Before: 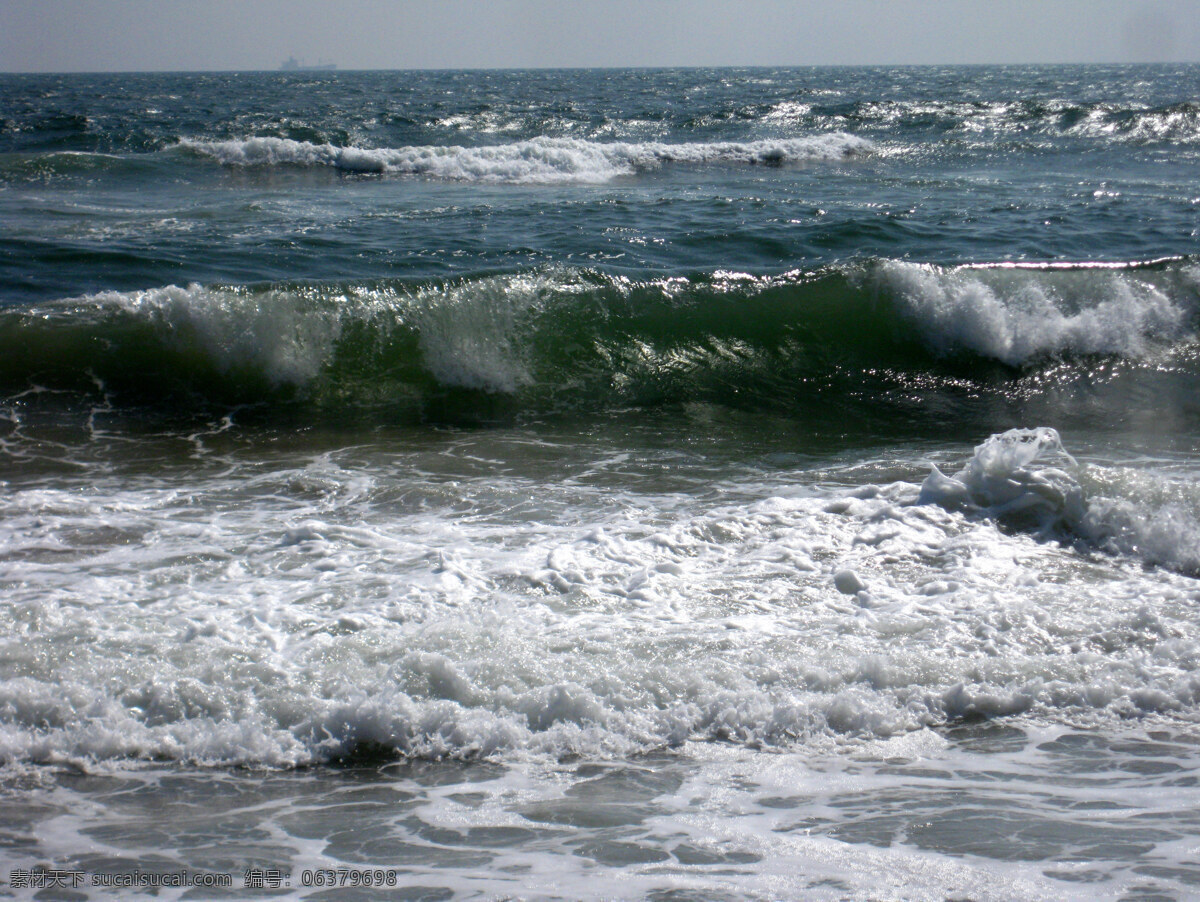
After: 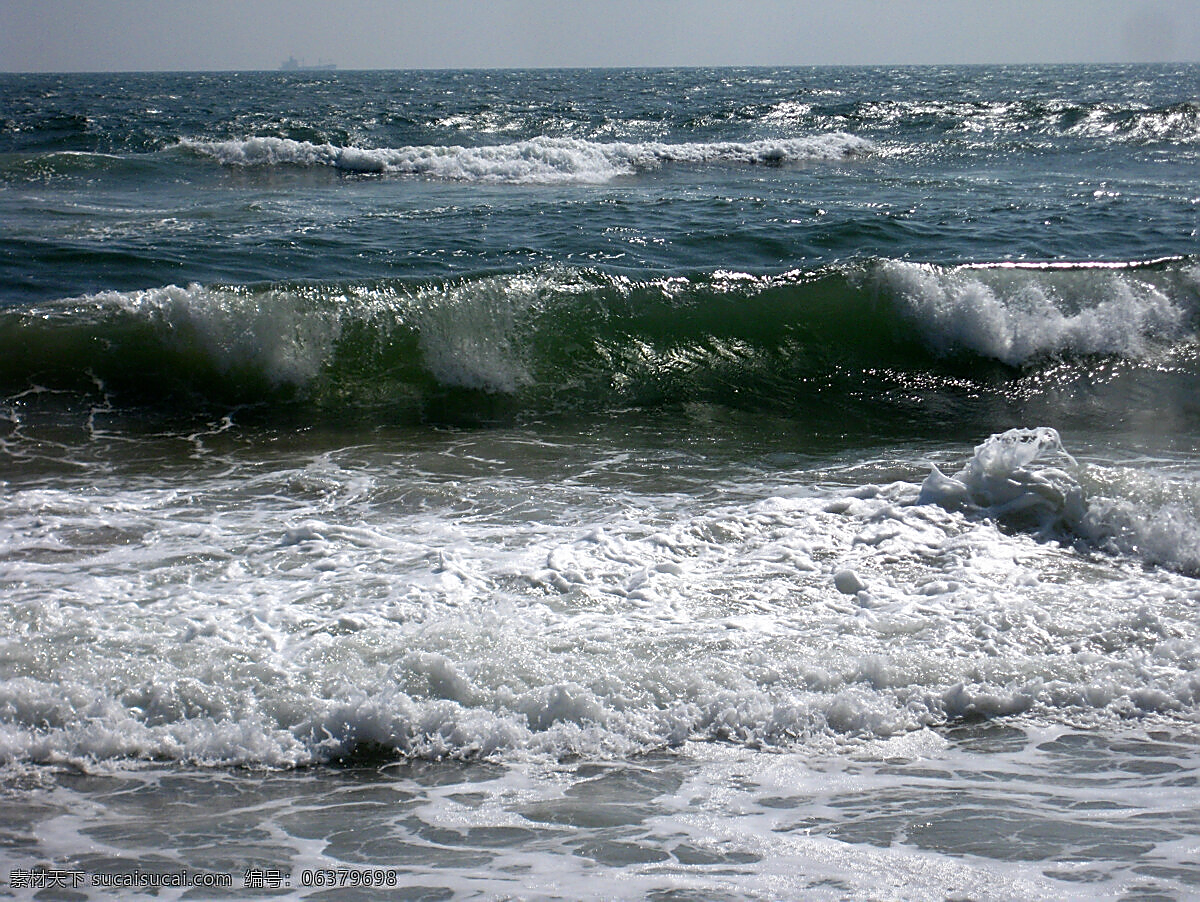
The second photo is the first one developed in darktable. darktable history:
sharpen: radius 1.4, amount 1.25, threshold 0.7
